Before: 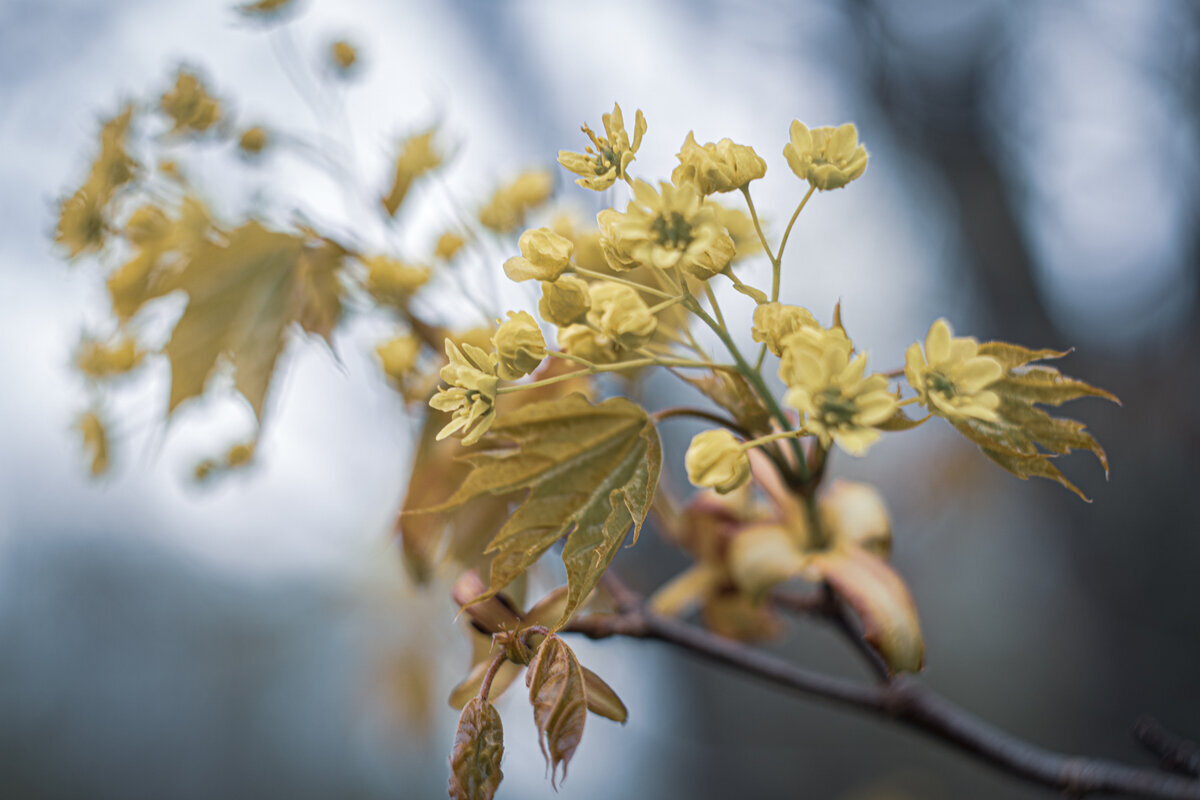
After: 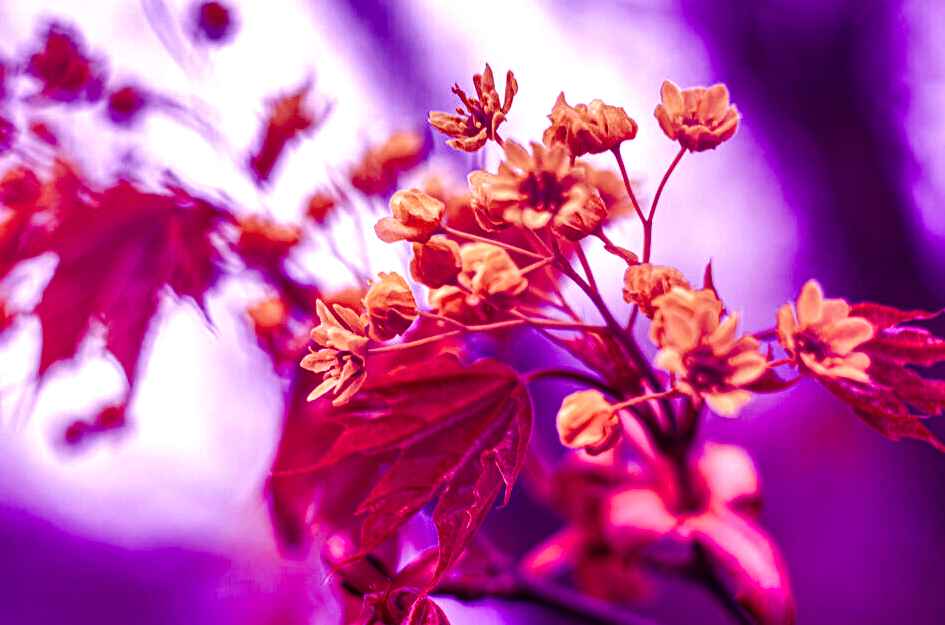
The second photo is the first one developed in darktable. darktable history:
shadows and highlights: soften with gaussian
local contrast: detail 117%
color balance rgb: linear chroma grading › shadows -2.2%, linear chroma grading › highlights -15%, linear chroma grading › global chroma -10%, linear chroma grading › mid-tones -10%, perceptual saturation grading › global saturation 45%, perceptual saturation grading › highlights -50%, perceptual saturation grading › shadows 30%, perceptual brilliance grading › global brilliance 18%, global vibrance 45%
crop and rotate: left 10.77%, top 5.1%, right 10.41%, bottom 16.76%
color balance: mode lift, gamma, gain (sRGB), lift [1, 1, 0.101, 1]
